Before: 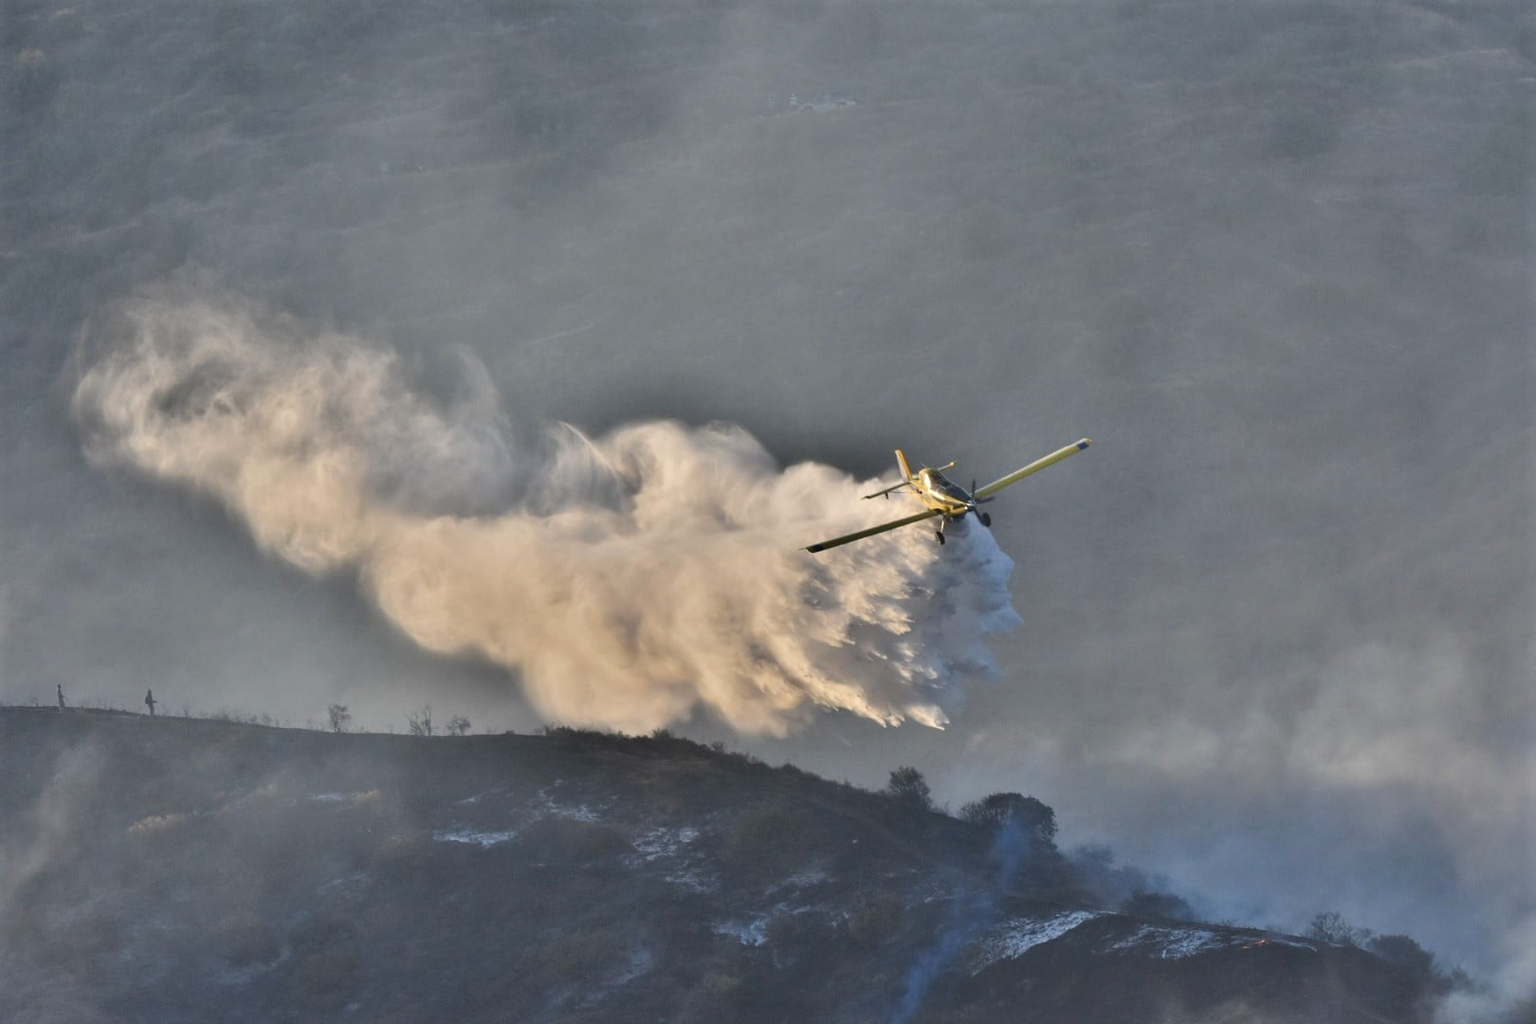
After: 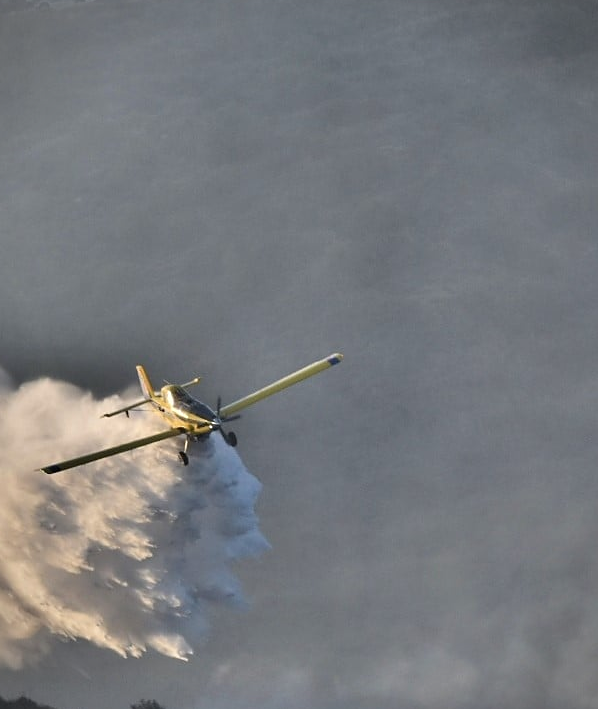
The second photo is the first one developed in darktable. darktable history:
sharpen: radius 1.458, amount 0.398, threshold 1.271
crop and rotate: left 49.936%, top 10.094%, right 13.136%, bottom 24.256%
vignetting: fall-off start 92.6%, brightness -0.52, saturation -0.51, center (-0.012, 0)
